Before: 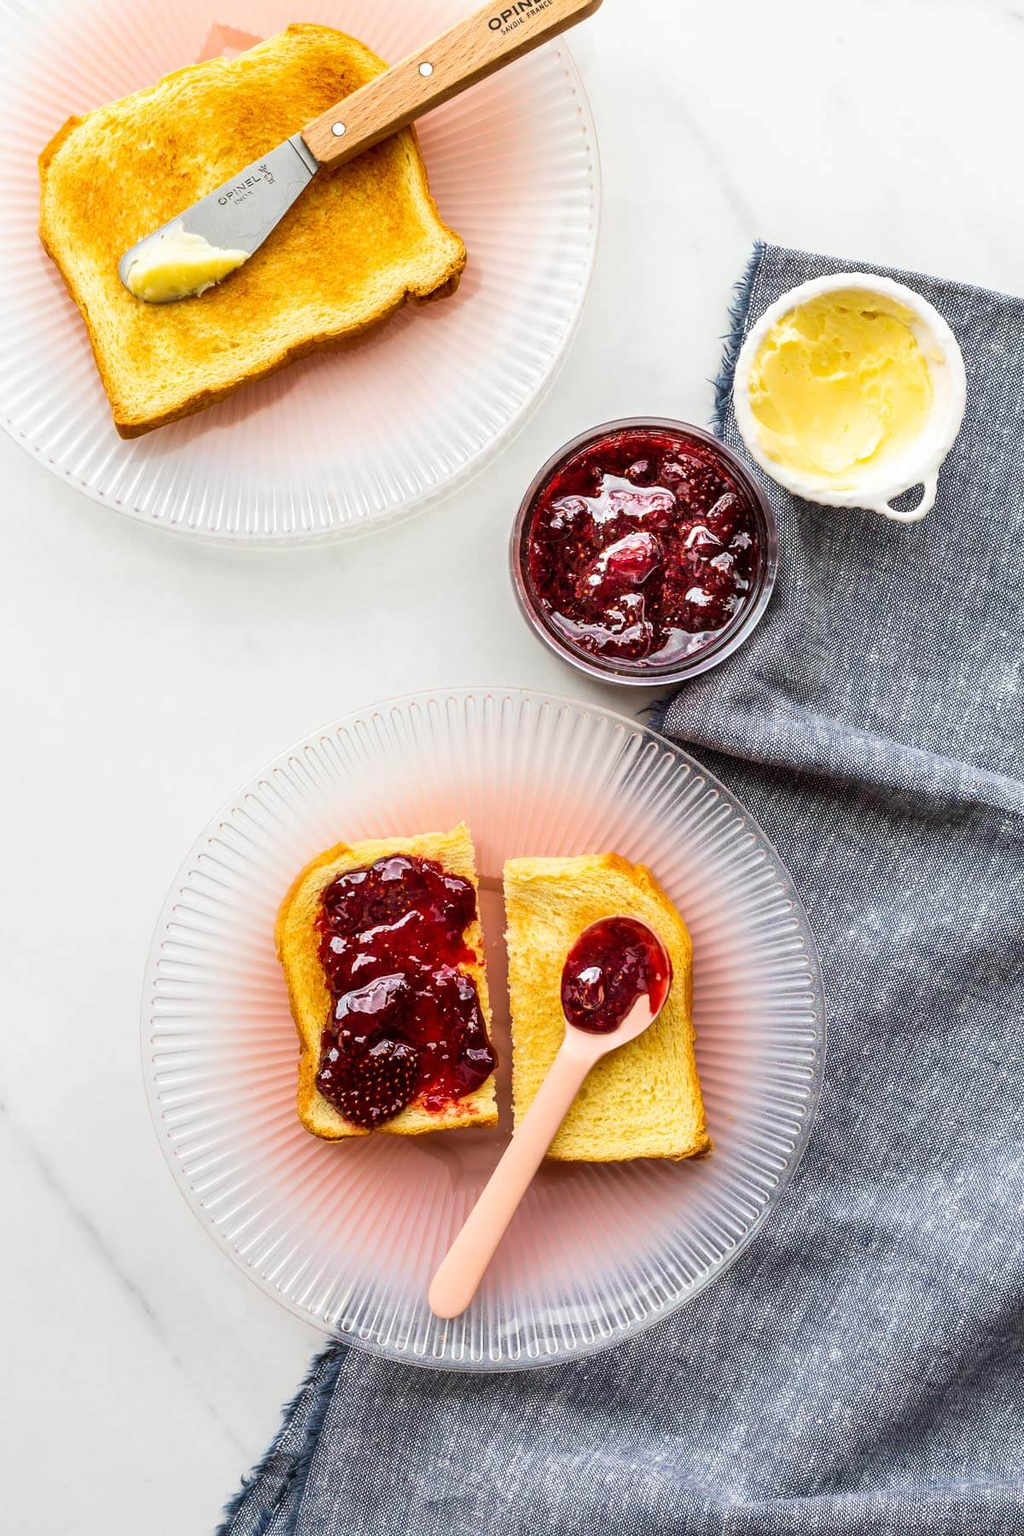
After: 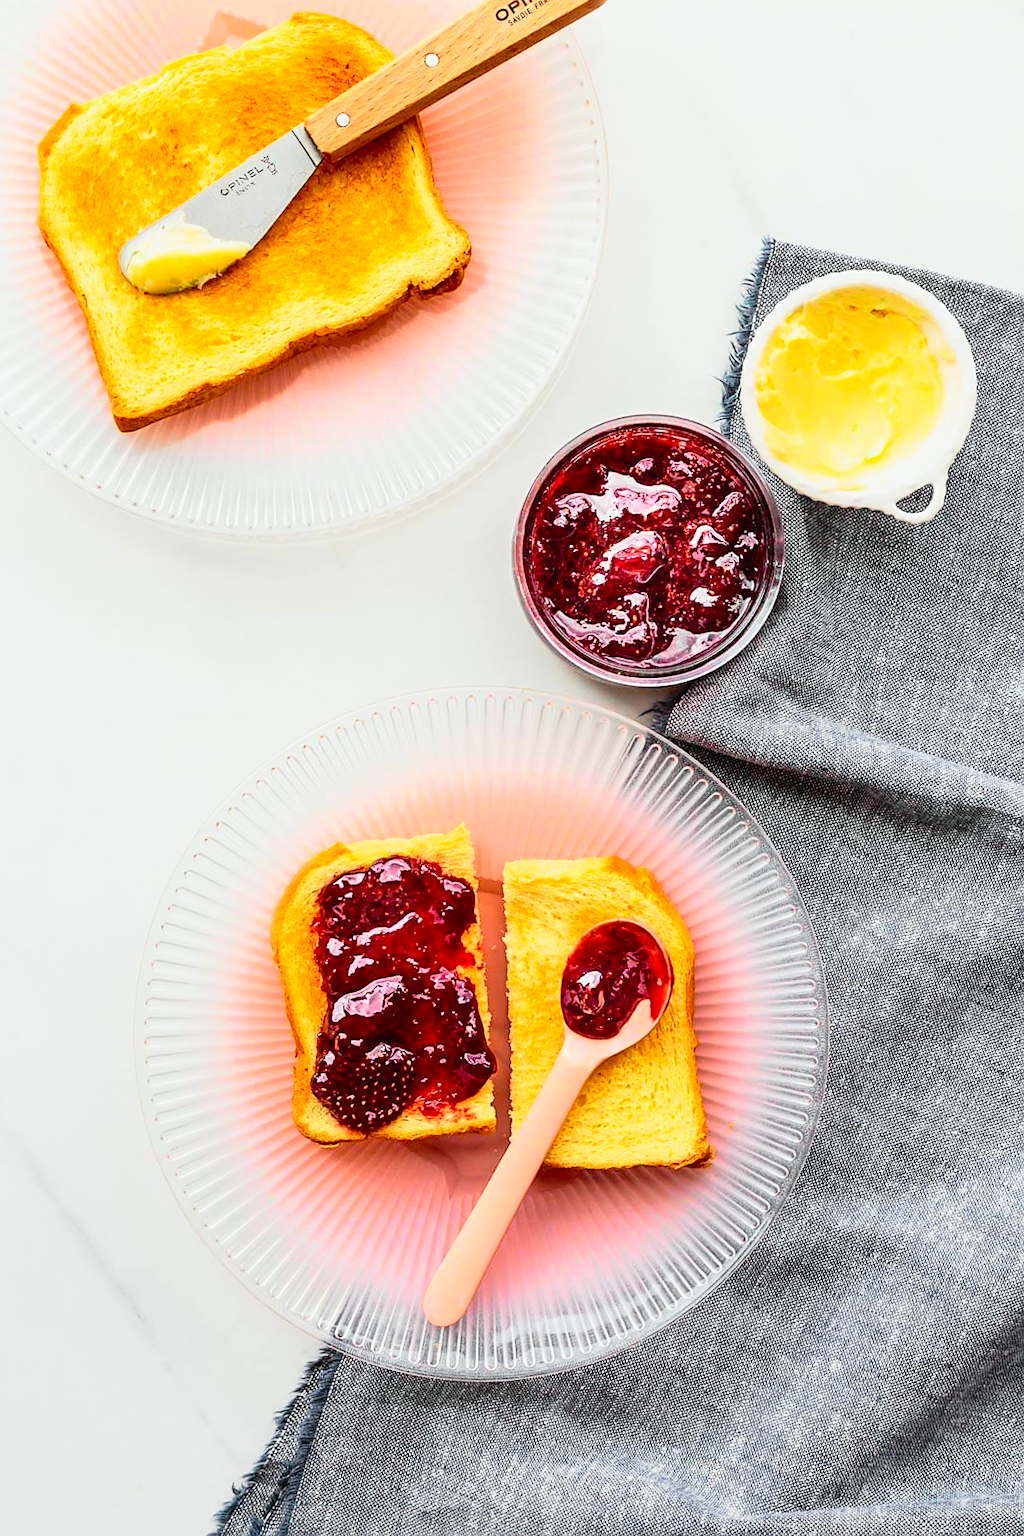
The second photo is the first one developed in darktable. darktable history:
sharpen: on, module defaults
tone curve: curves: ch0 [(0, 0.012) (0.144, 0.137) (0.326, 0.386) (0.489, 0.573) (0.656, 0.763) (0.849, 0.902) (1, 0.974)]; ch1 [(0, 0) (0.366, 0.367) (0.475, 0.453) (0.494, 0.493) (0.504, 0.497) (0.544, 0.579) (0.562, 0.619) (0.622, 0.694) (1, 1)]; ch2 [(0, 0) (0.333, 0.346) (0.375, 0.375) (0.424, 0.43) (0.476, 0.492) (0.502, 0.503) (0.533, 0.541) (0.572, 0.615) (0.605, 0.656) (0.641, 0.709) (1, 1)], color space Lab, independent channels, preserve colors none
crop and rotate: angle -0.5°
